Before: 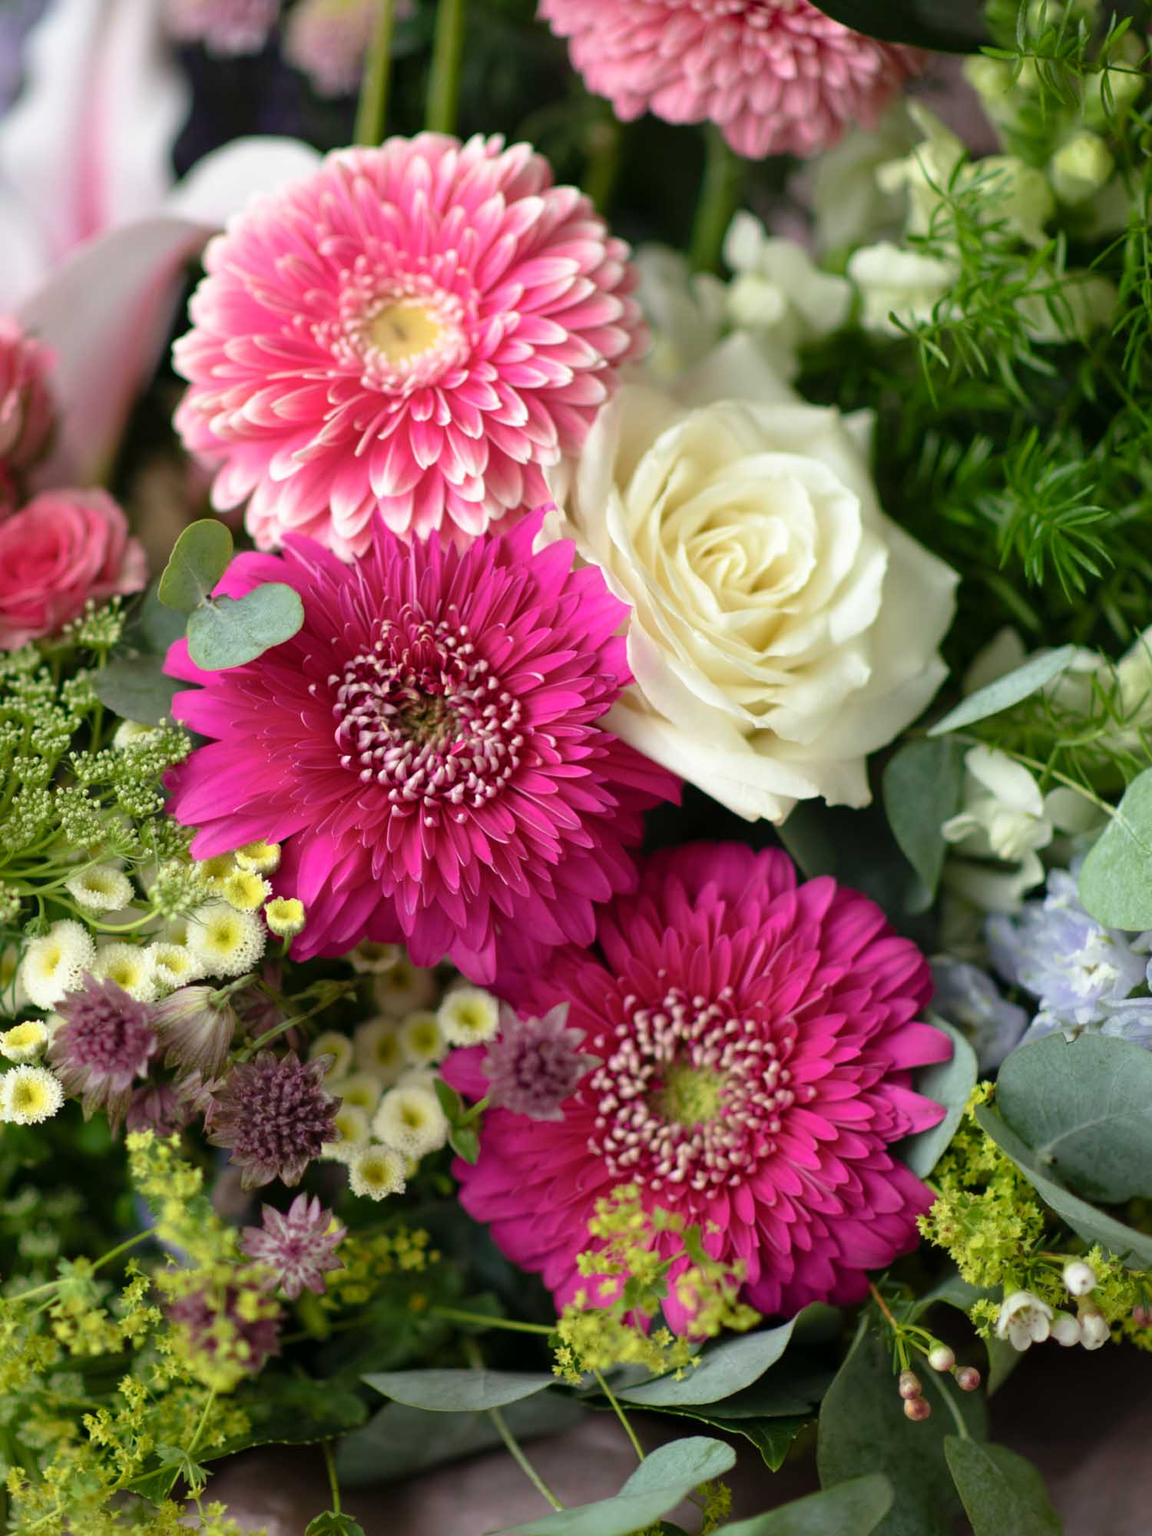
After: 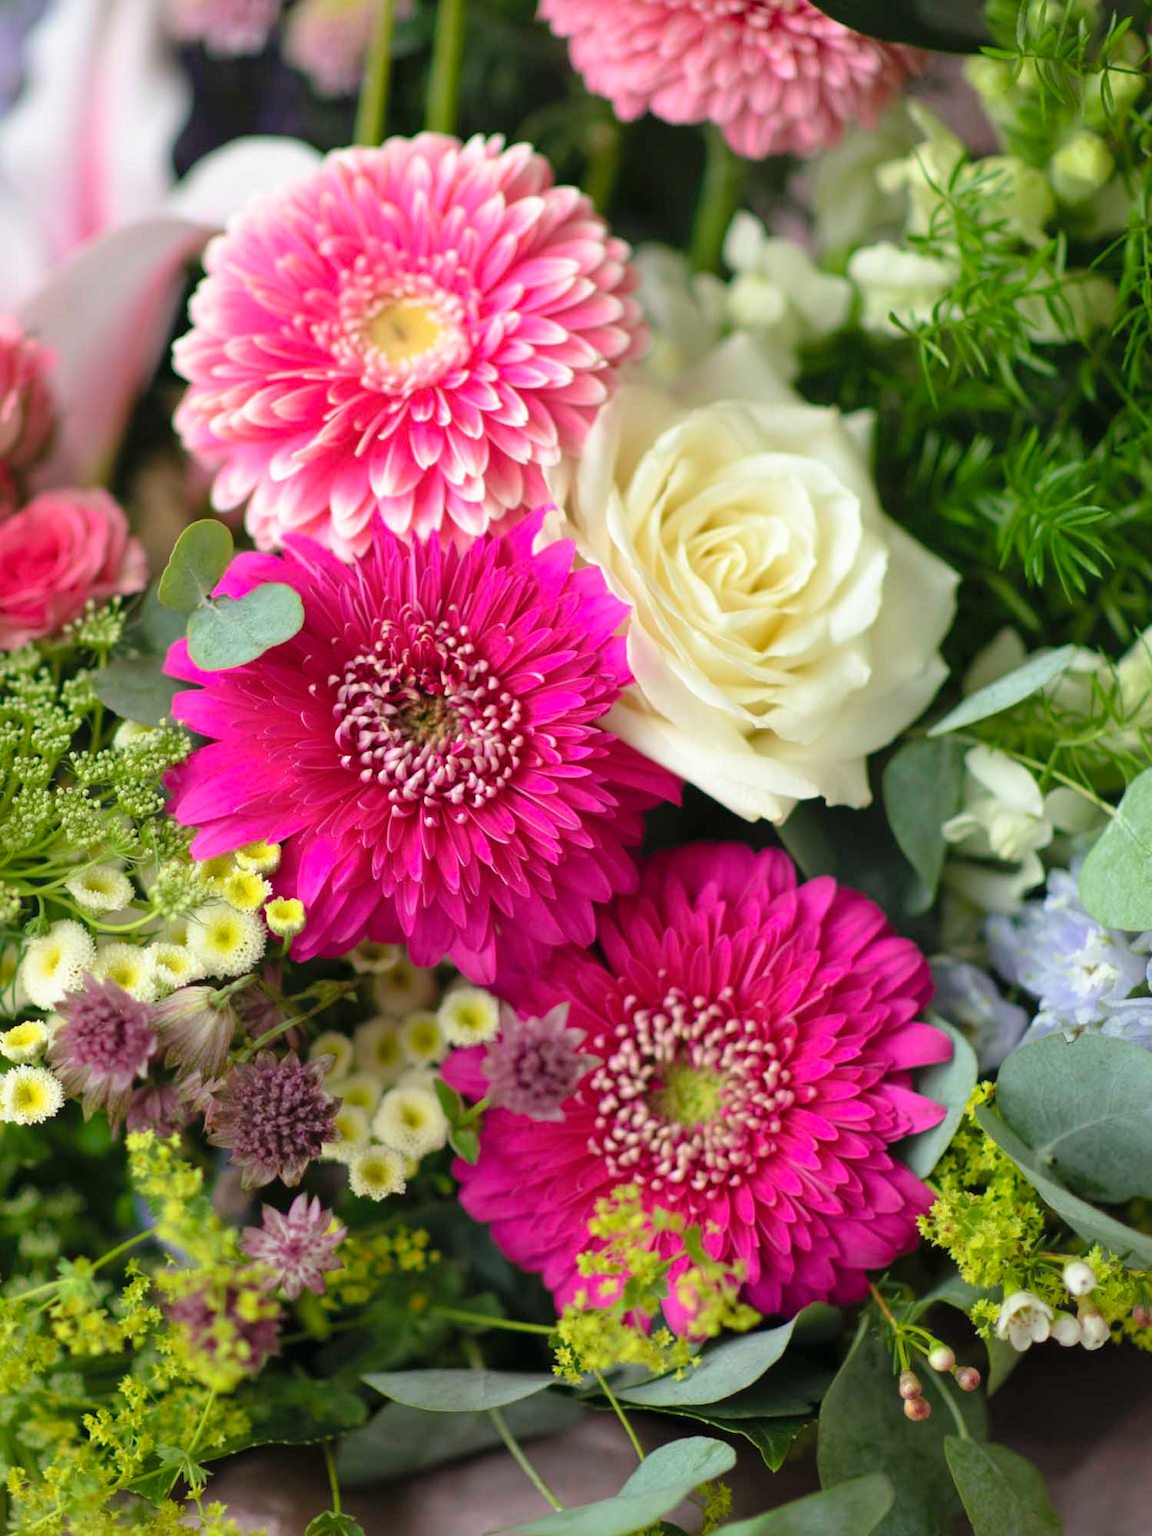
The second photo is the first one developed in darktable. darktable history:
contrast brightness saturation: brightness 0.094, saturation 0.193
